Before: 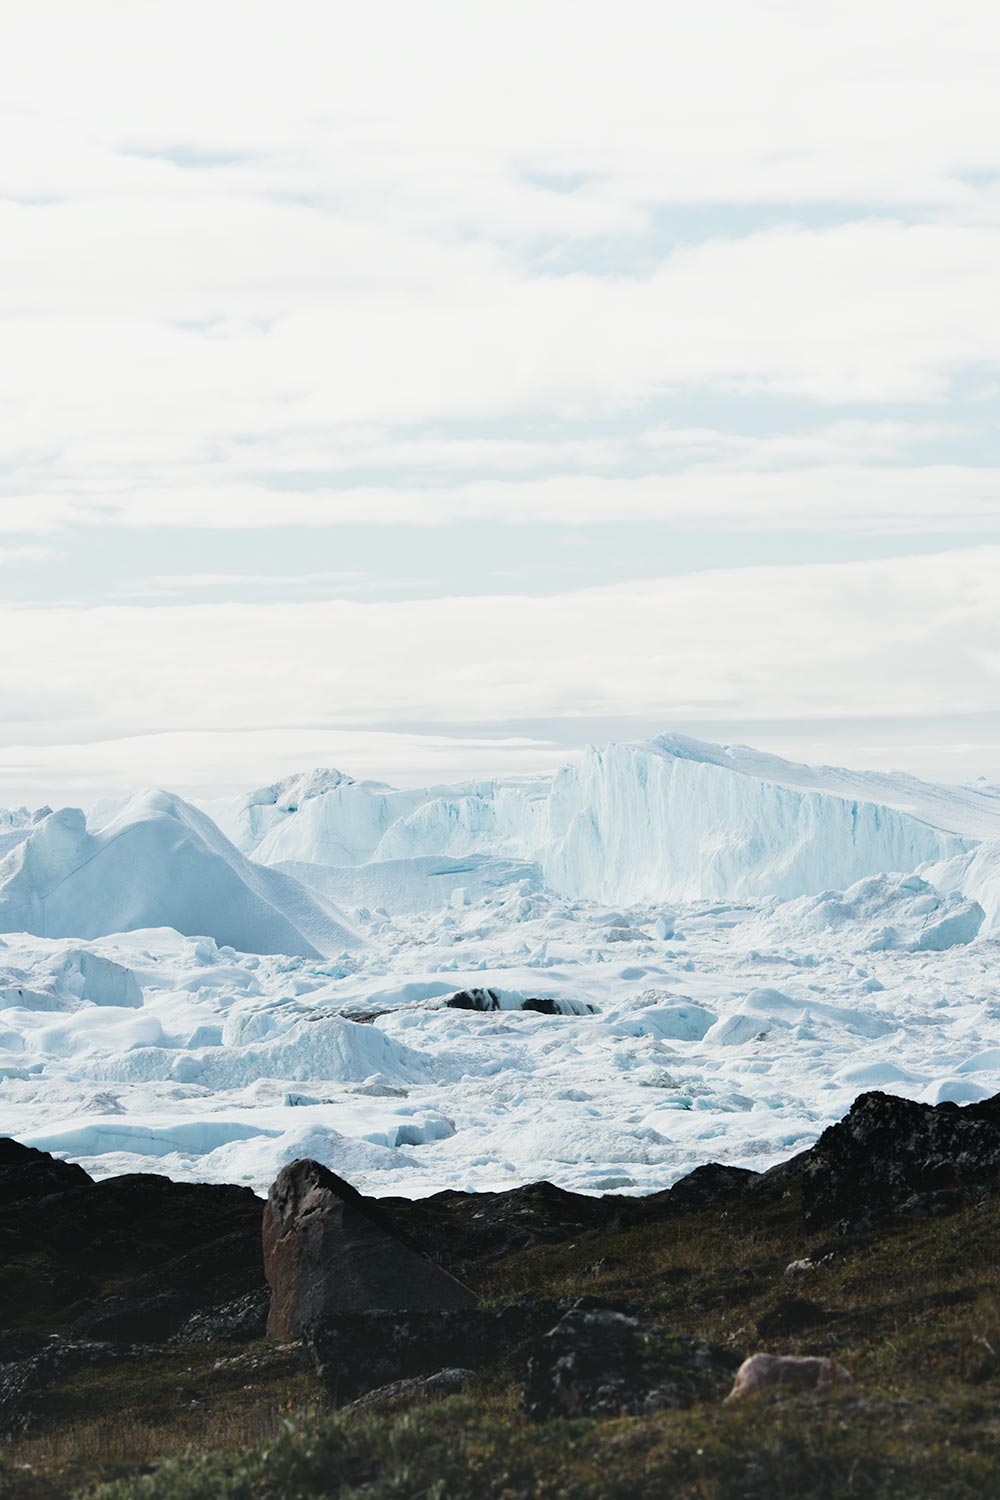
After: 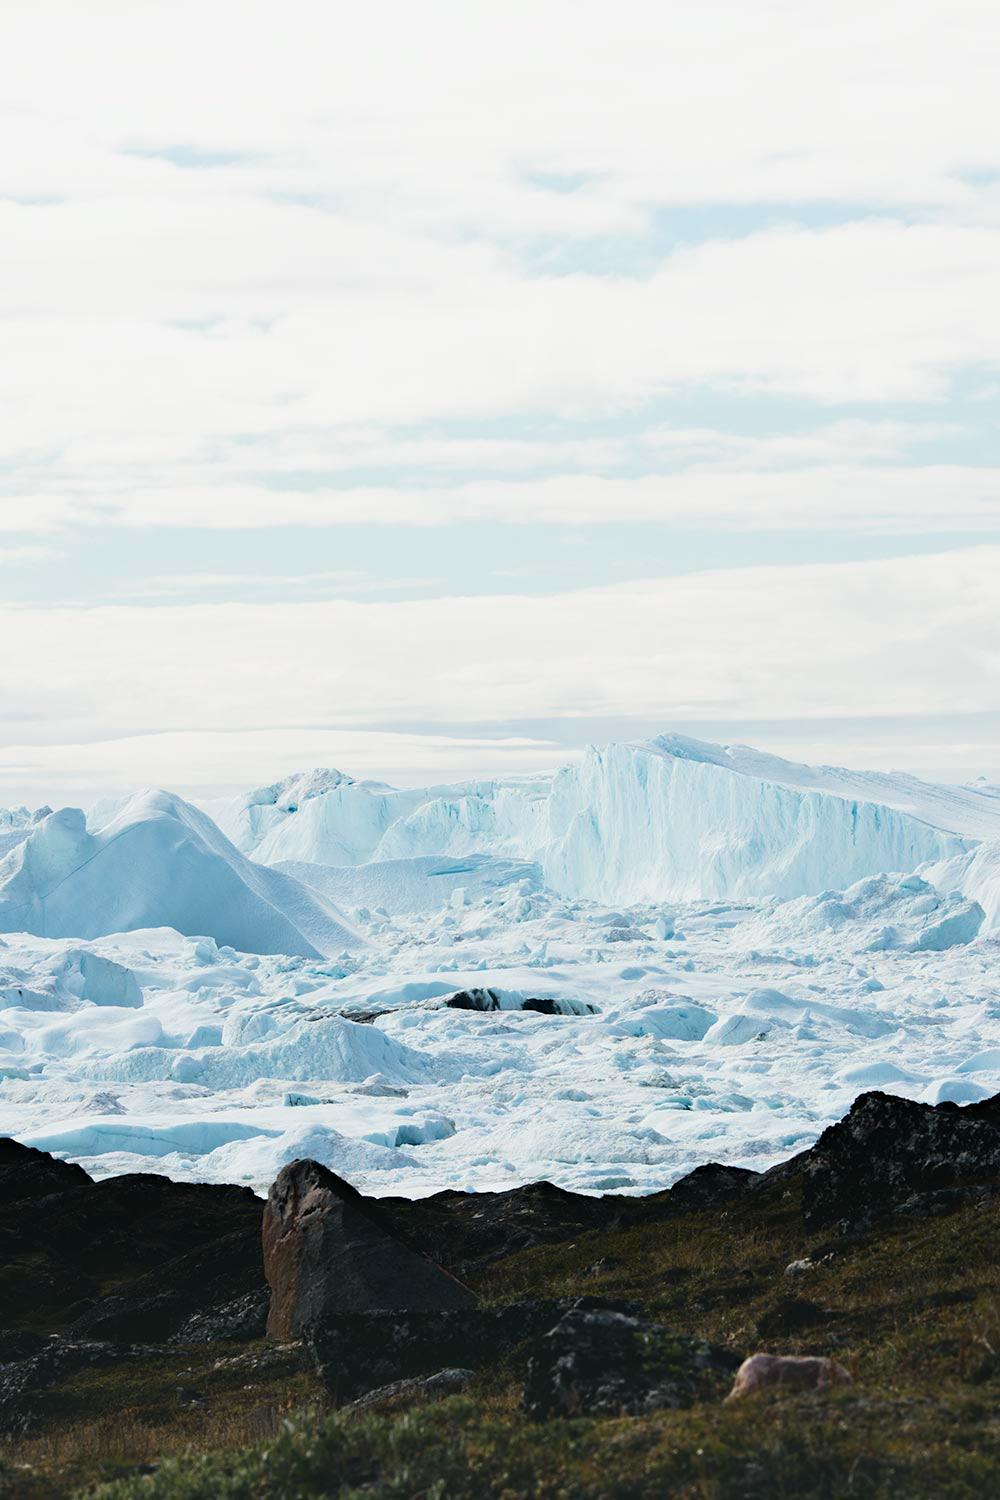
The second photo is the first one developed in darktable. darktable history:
haze removal: compatibility mode true, adaptive false
velvia: on, module defaults
